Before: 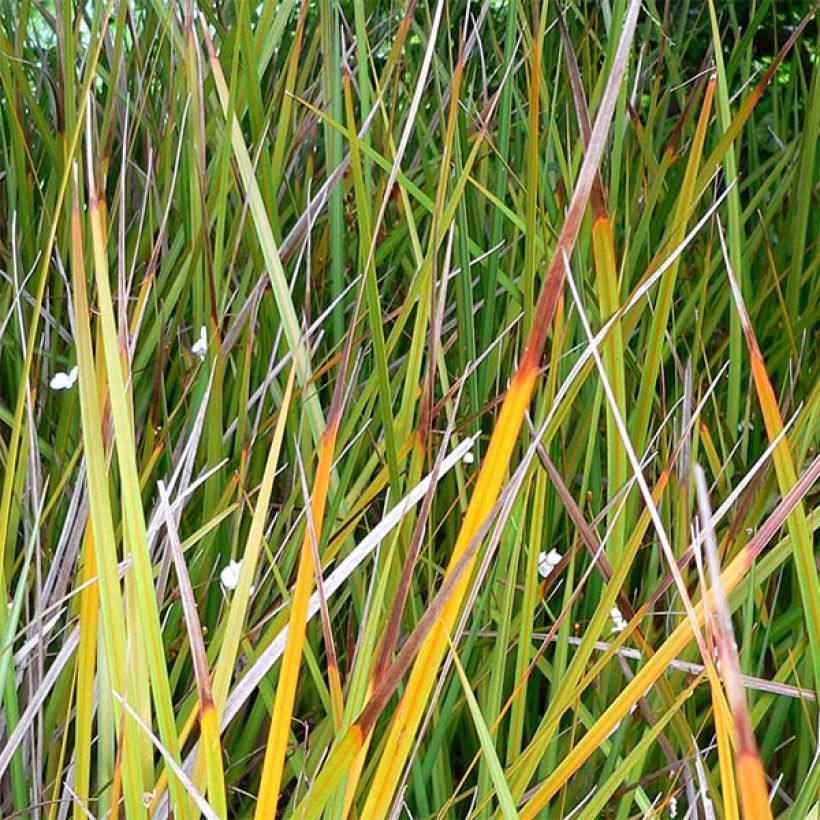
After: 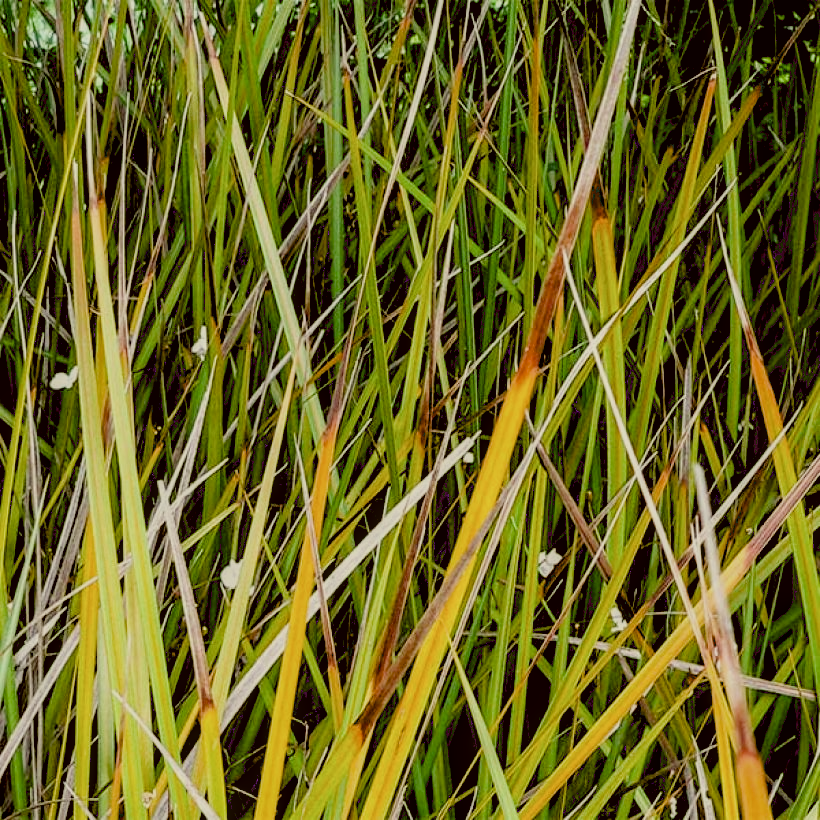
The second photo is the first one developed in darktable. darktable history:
exposure: black level correction 0.056, exposure -0.036 EV, compensate exposure bias true, compensate highlight preservation false
contrast brightness saturation: contrast 0.061, brightness -0.008, saturation -0.235
color correction: highlights a* -1.2, highlights b* 10, shadows a* 0.592, shadows b* 19.24
filmic rgb: black relative exposure -7.65 EV, white relative exposure 4.56 EV, hardness 3.61, iterations of high-quality reconstruction 0
local contrast: on, module defaults
